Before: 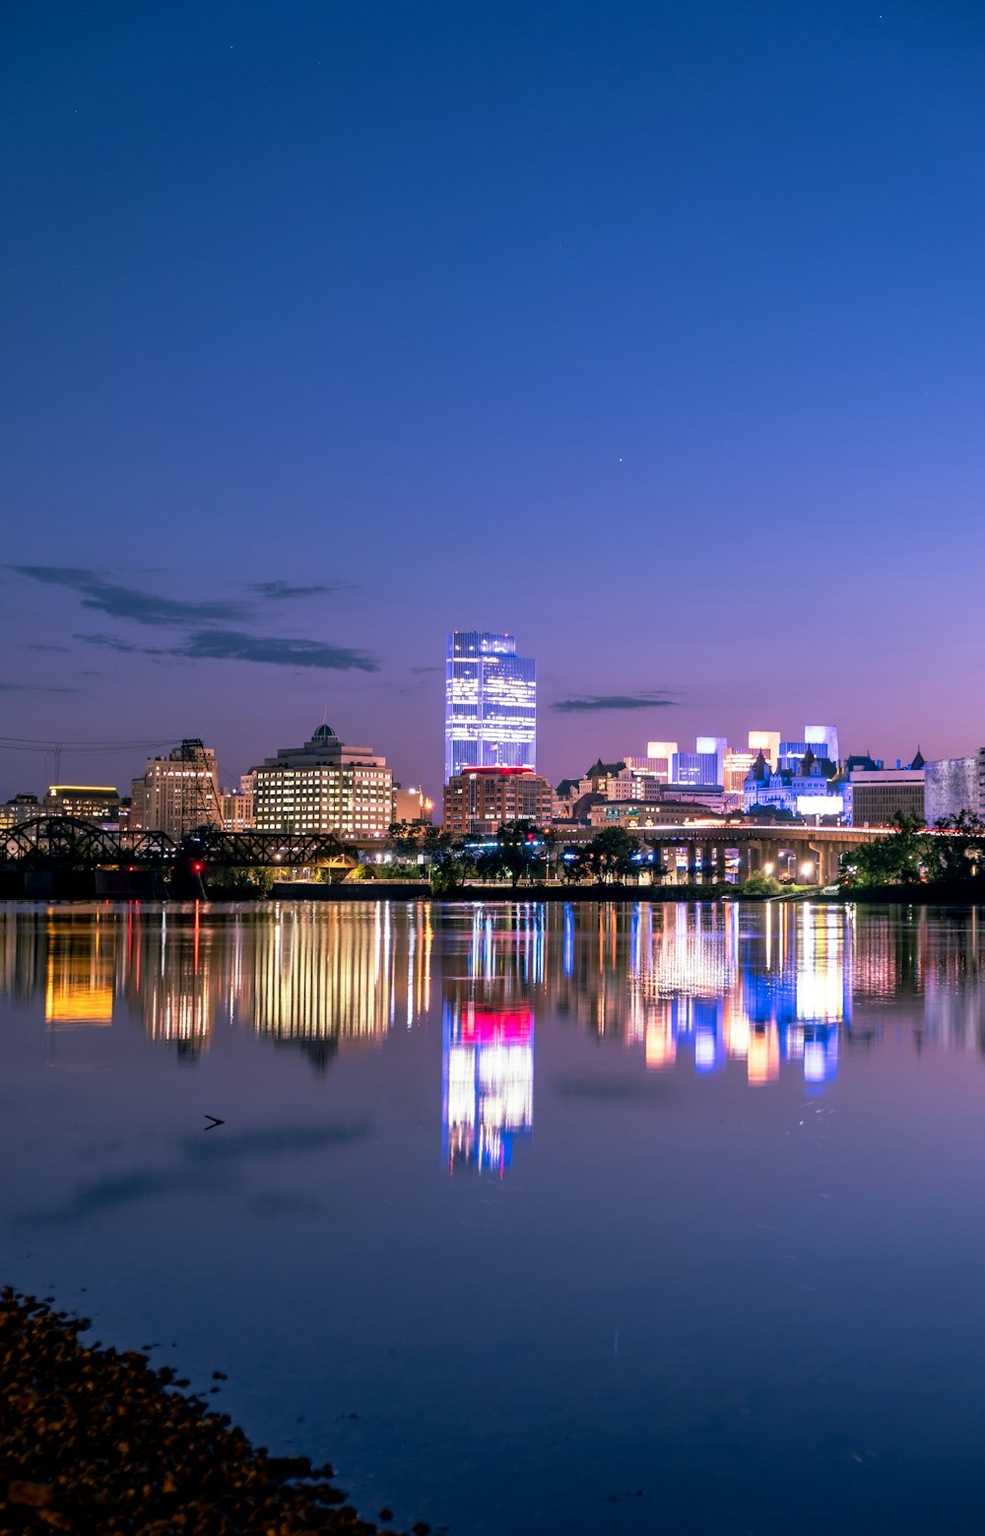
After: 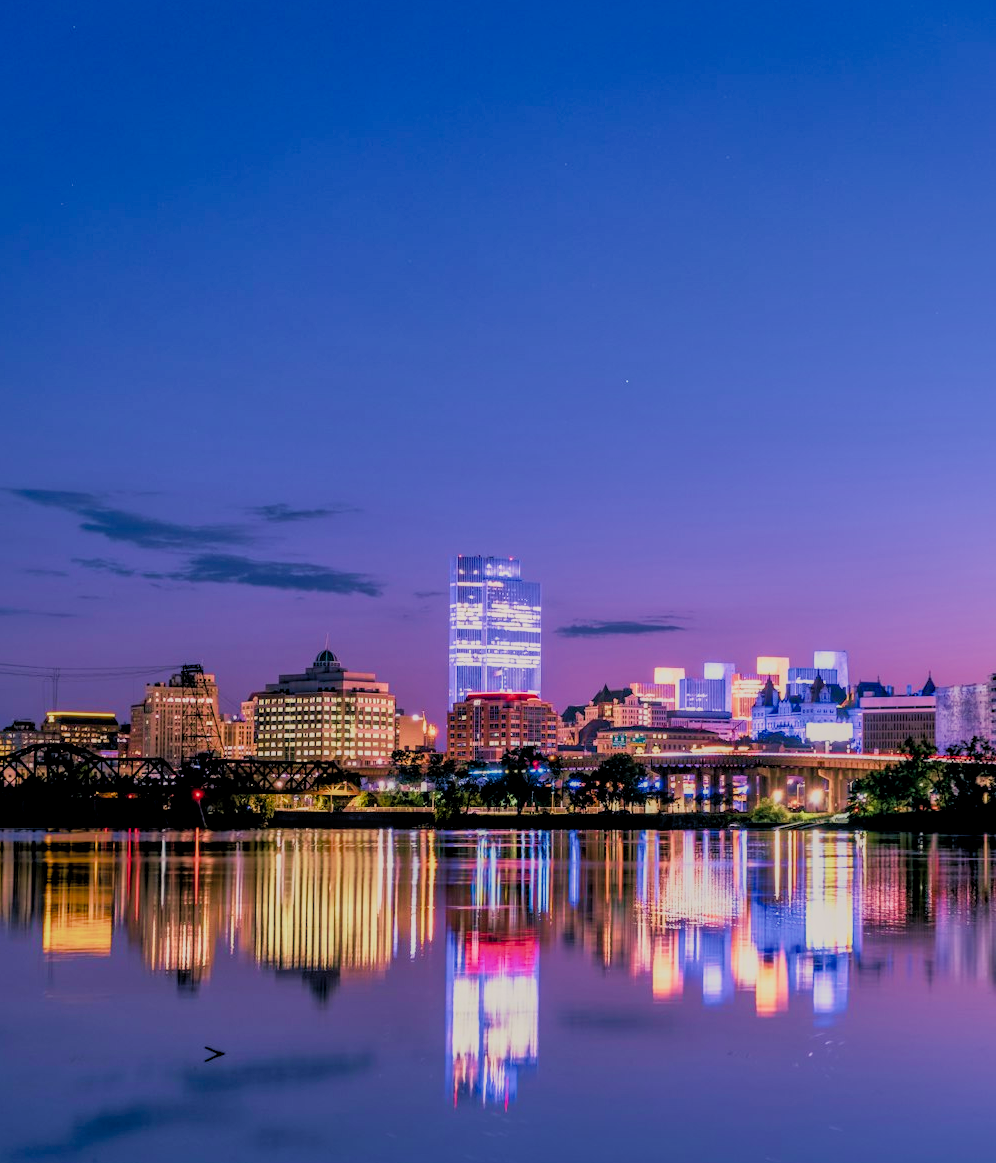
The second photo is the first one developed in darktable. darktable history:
filmic rgb: black relative exposure -7.17 EV, white relative exposure 5.39 EV, hardness 3.02, add noise in highlights 0.101, color science v4 (2020), type of noise poissonian
color balance rgb: shadows lift › chroma 3.262%, shadows lift › hue 278.56°, highlights gain › chroma 1.116%, highlights gain › hue 60.13°, perceptual saturation grading › global saturation 20%, perceptual saturation grading › highlights -24.99%, perceptual saturation grading › shadows 50.119%, contrast 5.031%
crop: left 0.317%, top 5.535%, bottom 19.859%
shadows and highlights: on, module defaults
velvia: strength 44.88%
local contrast: on, module defaults
